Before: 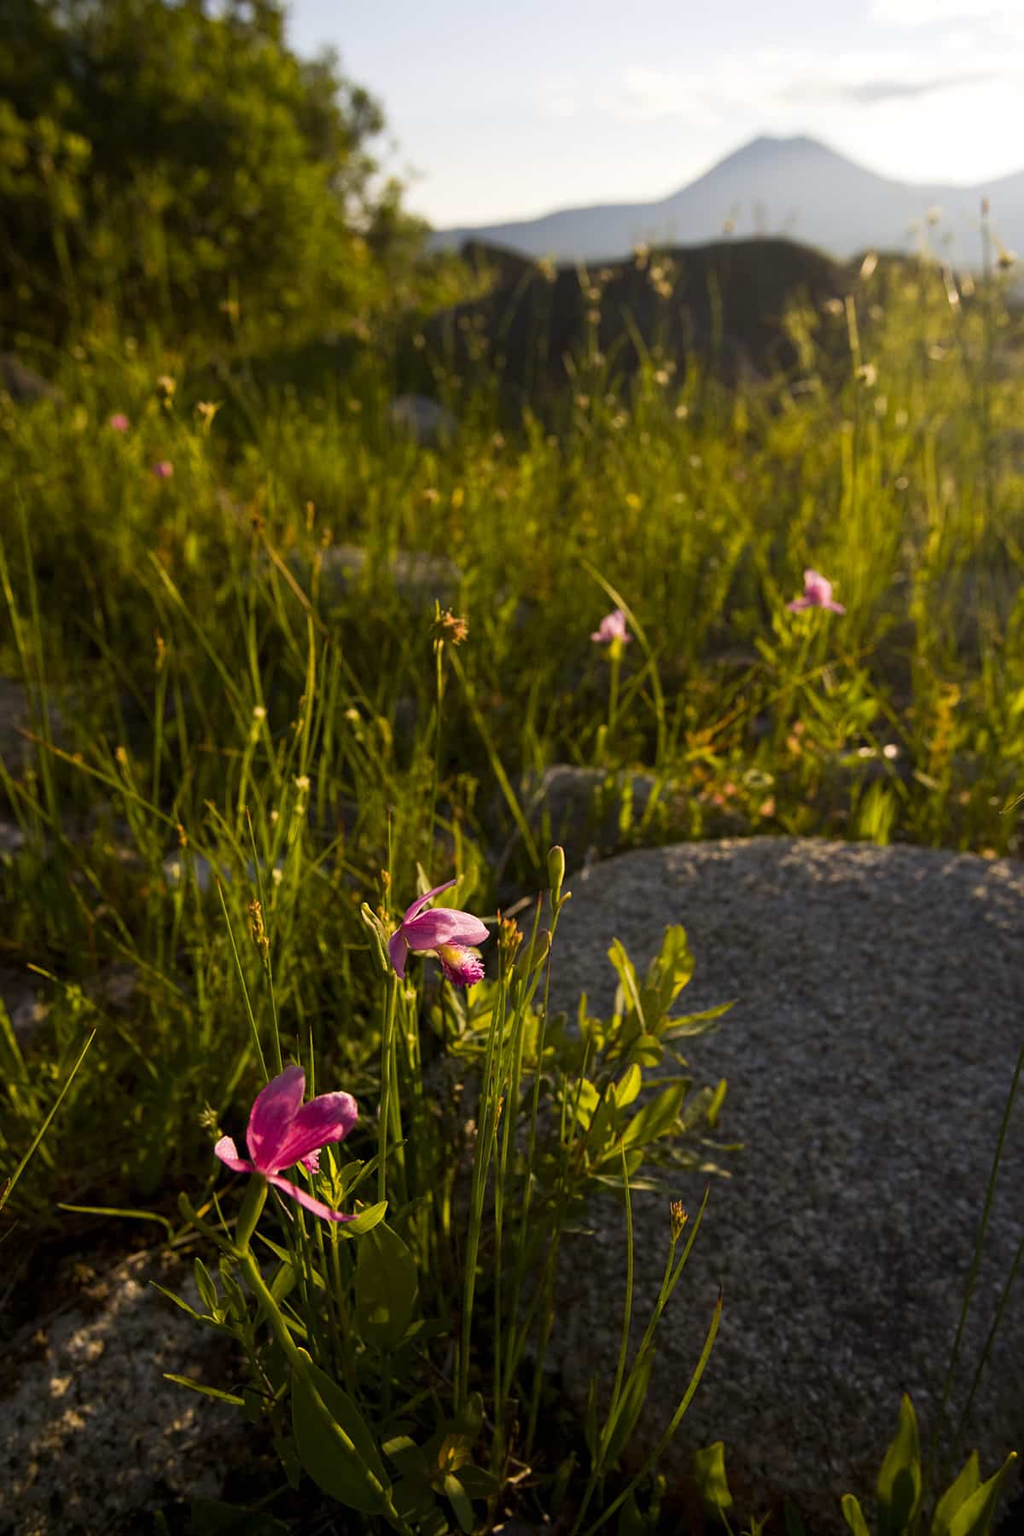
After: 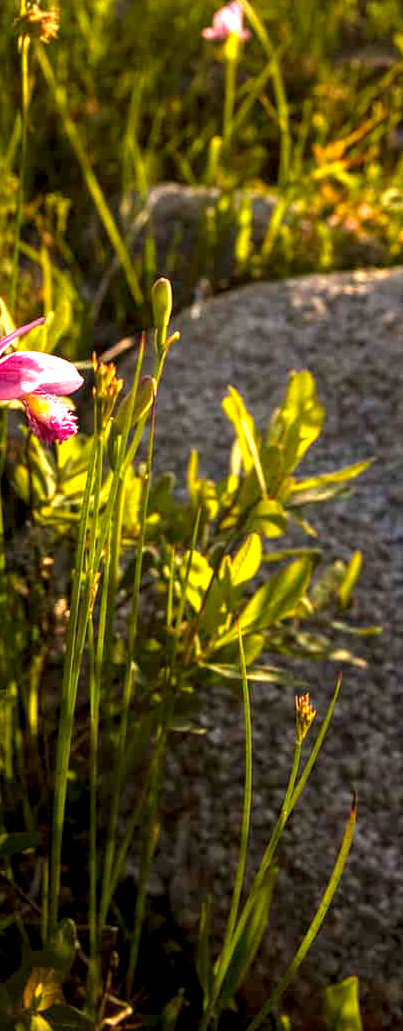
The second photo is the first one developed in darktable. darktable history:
crop: left 40.87%, top 39.624%, right 25.538%, bottom 3.067%
exposure: black level correction 0, exposure 1.2 EV, compensate exposure bias true, compensate highlight preservation false
local contrast: detail 130%
